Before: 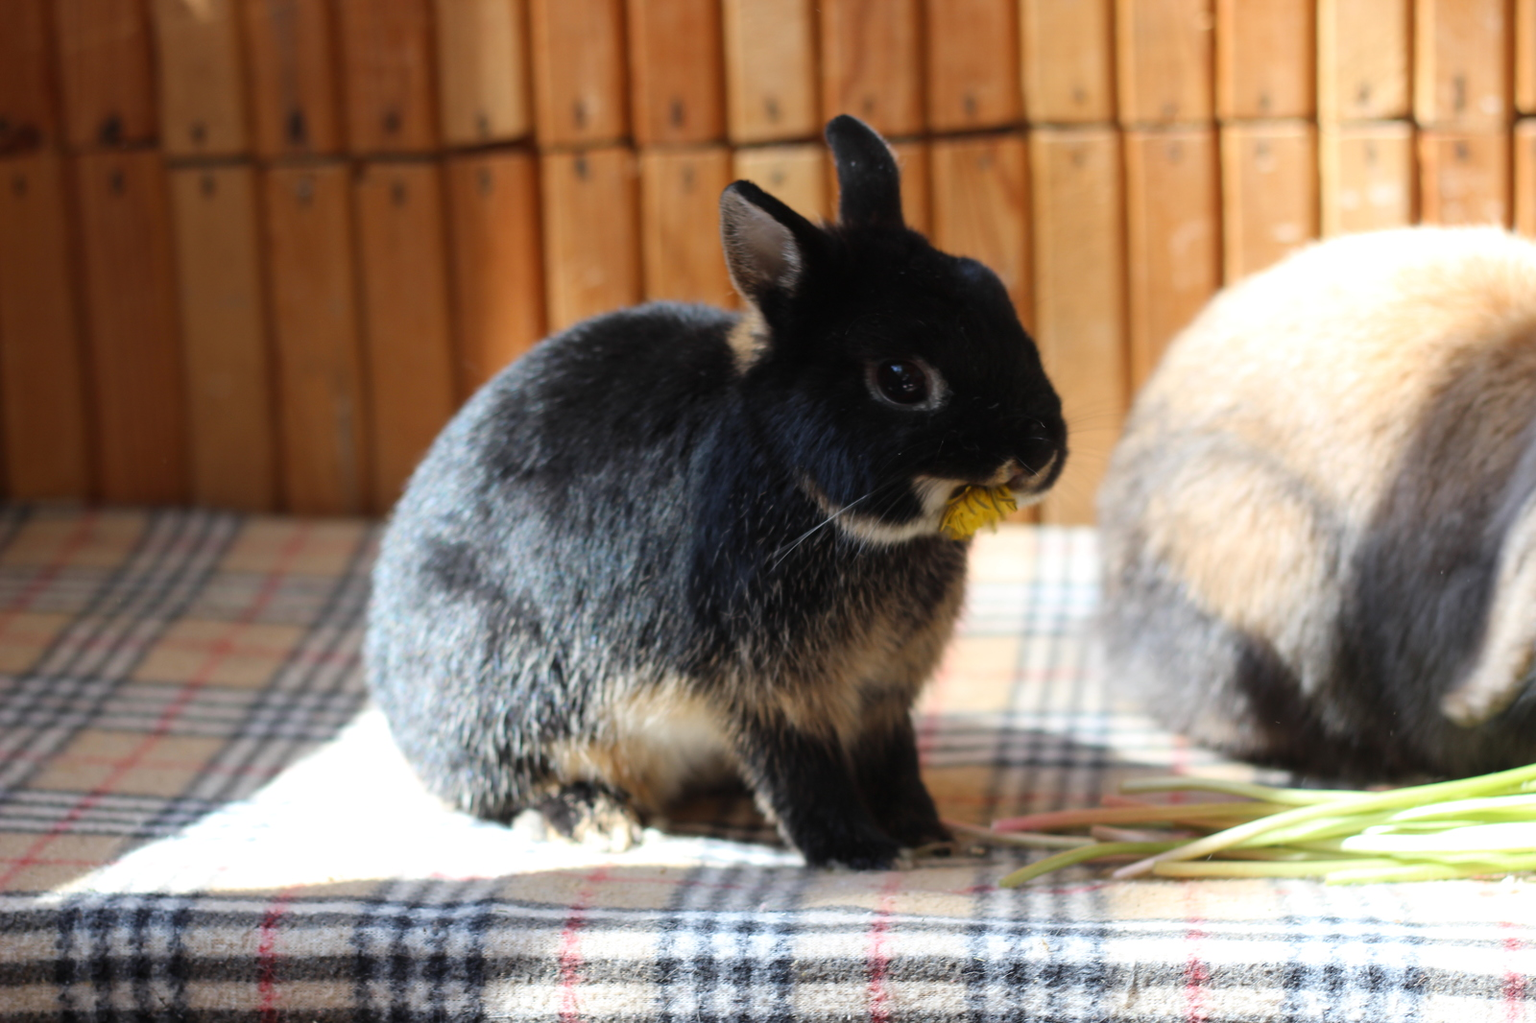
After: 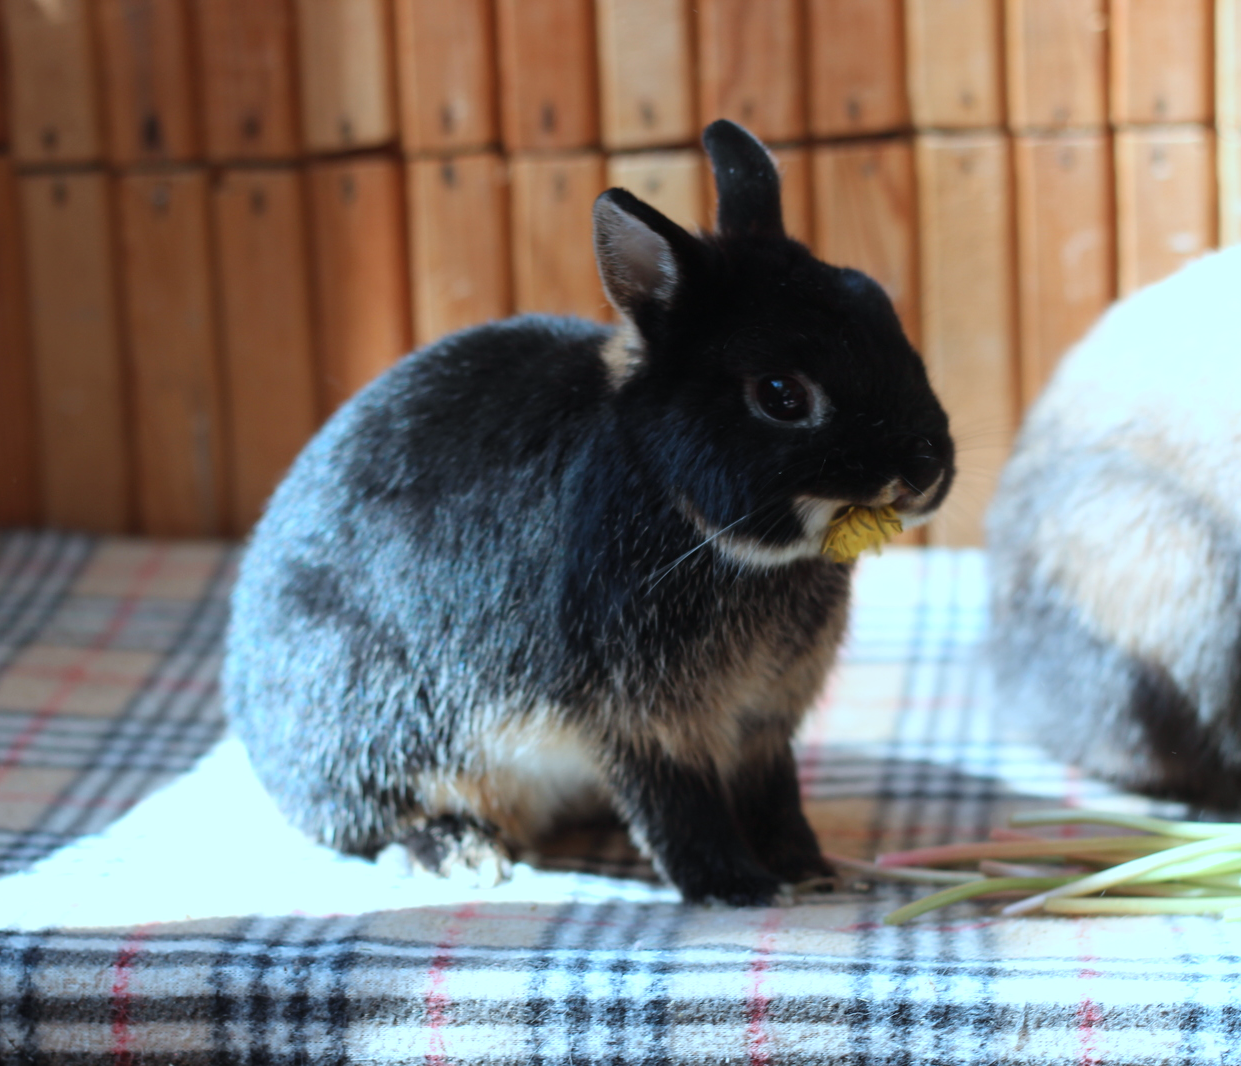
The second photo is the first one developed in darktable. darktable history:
color correction: highlights a* -9.73, highlights b* -21.63
crop: left 9.844%, right 12.537%
